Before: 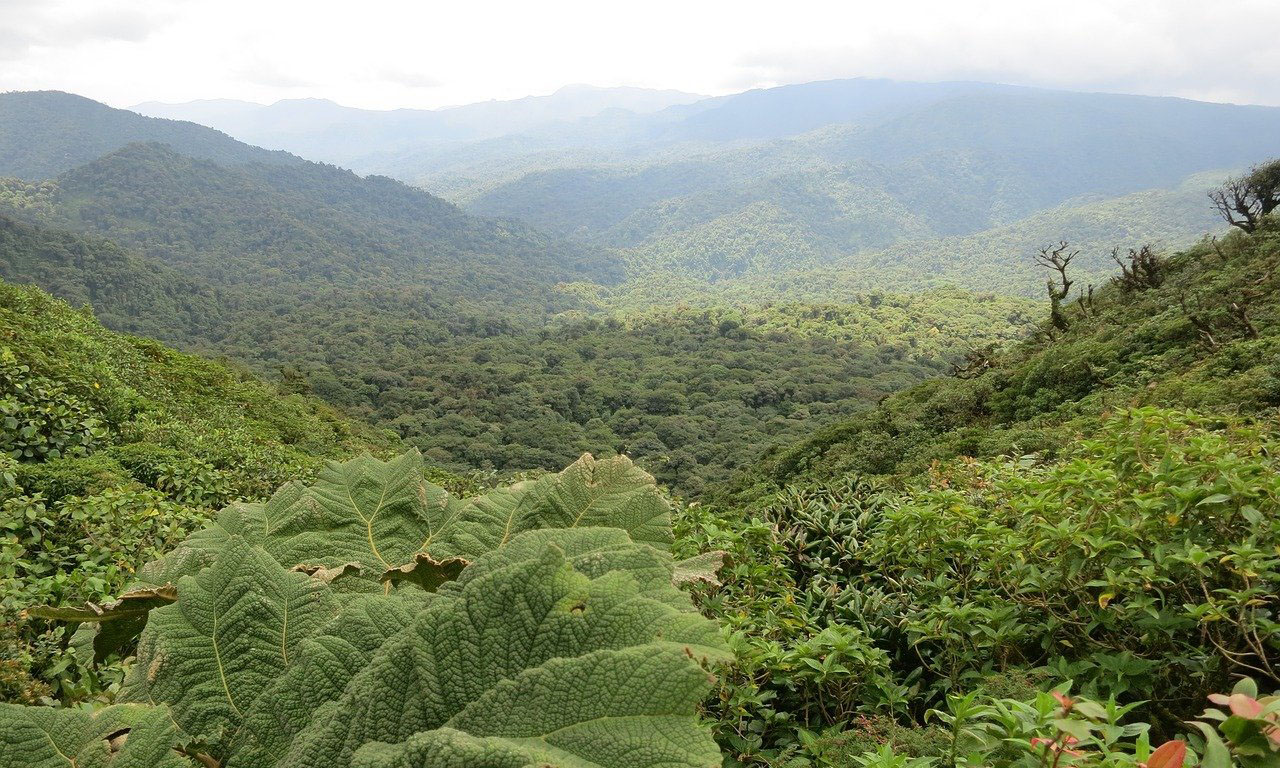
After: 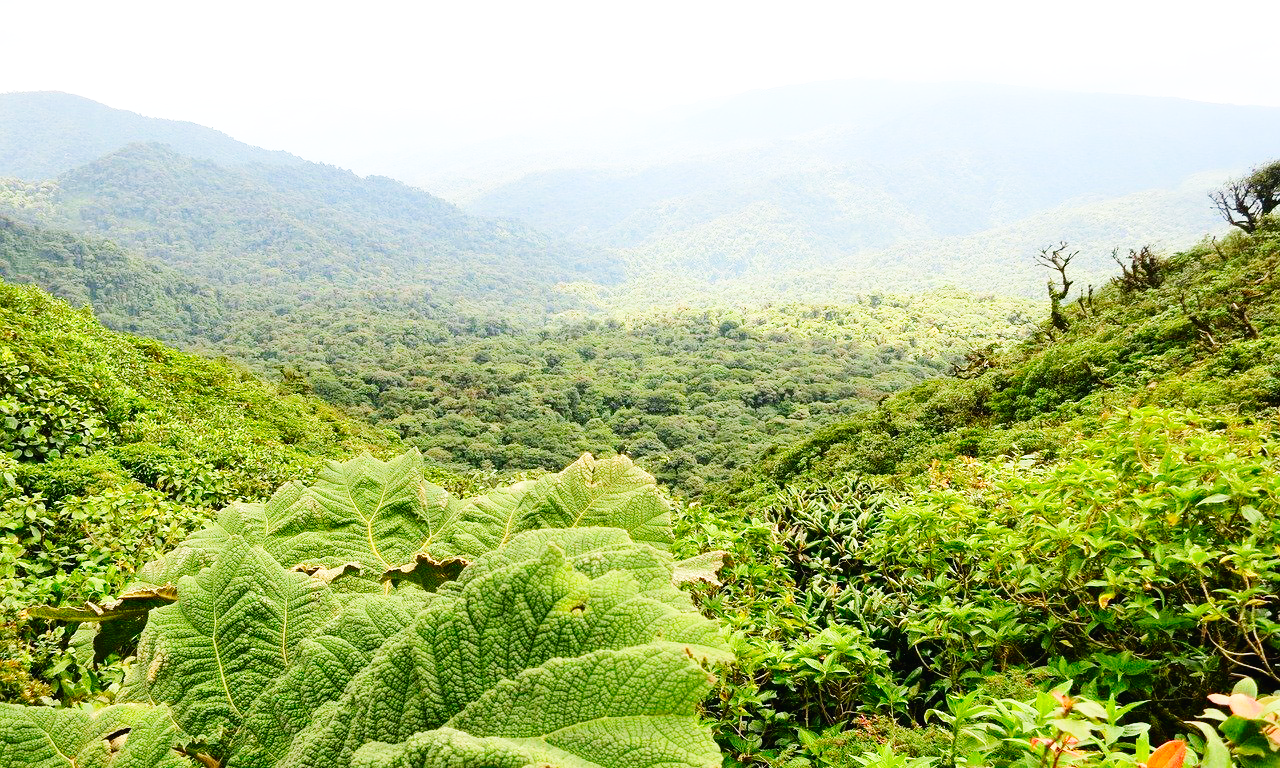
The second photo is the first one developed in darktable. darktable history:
base curve: curves: ch0 [(0, 0.003) (0.001, 0.002) (0.006, 0.004) (0.02, 0.022) (0.048, 0.086) (0.094, 0.234) (0.162, 0.431) (0.258, 0.629) (0.385, 0.8) (0.548, 0.918) (0.751, 0.988) (1, 1)], preserve colors none
contrast brightness saturation: contrast 0.09, saturation 0.28
